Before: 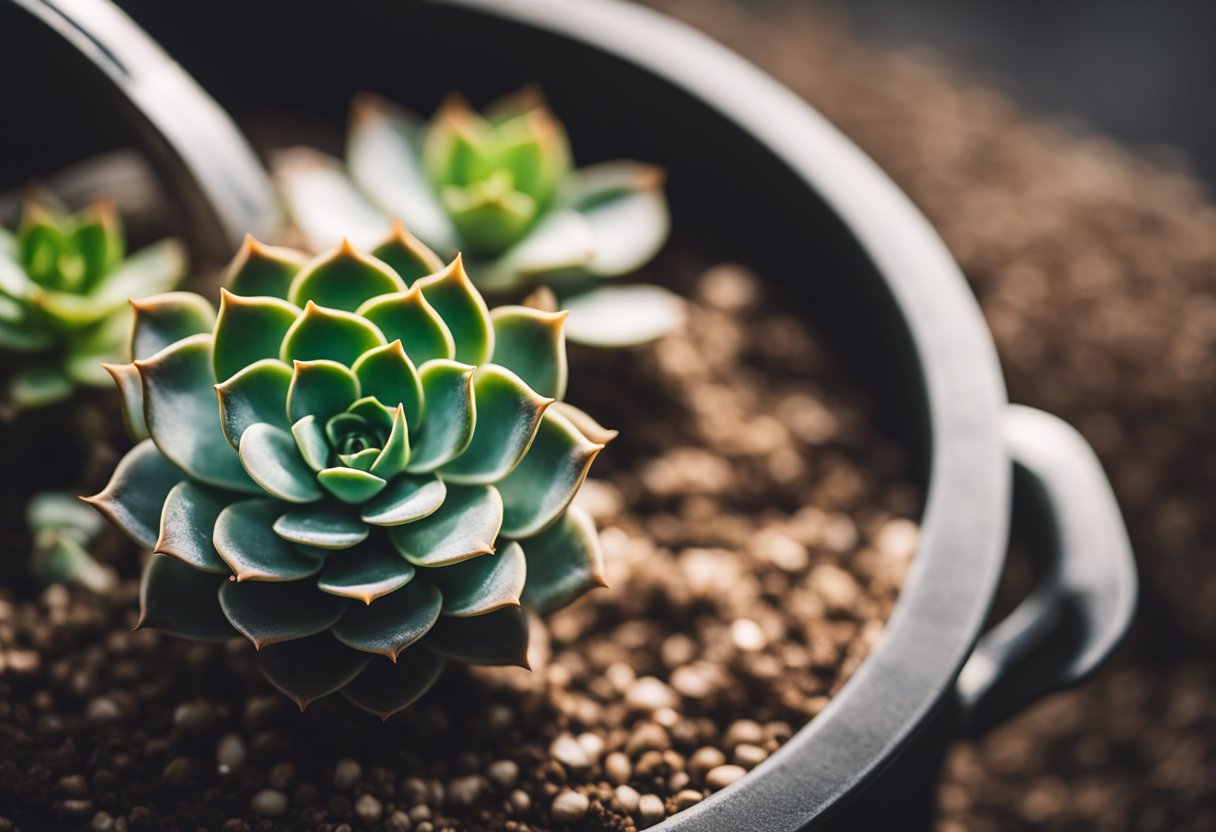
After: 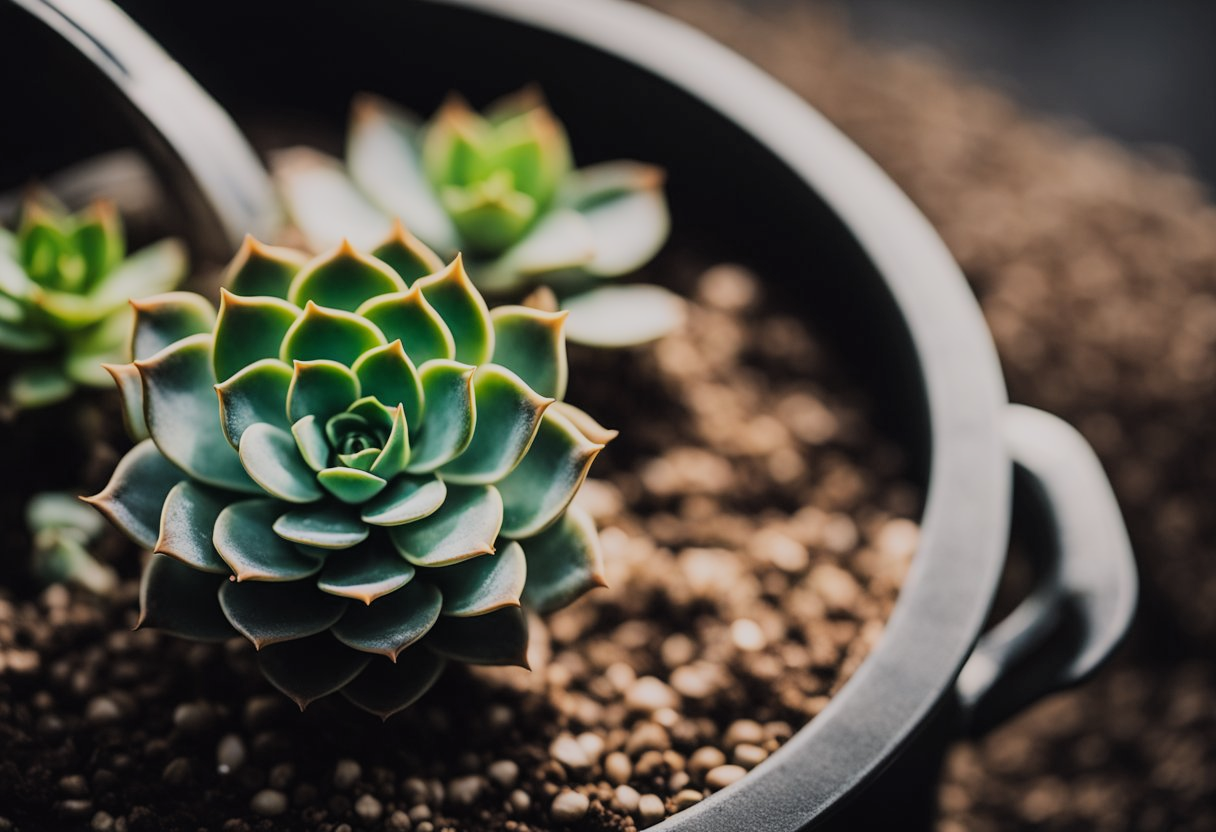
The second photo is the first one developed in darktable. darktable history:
filmic rgb: black relative exposure -7.65 EV, white relative exposure 4.56 EV, hardness 3.61, color science v6 (2022)
exposure: compensate highlight preservation false
